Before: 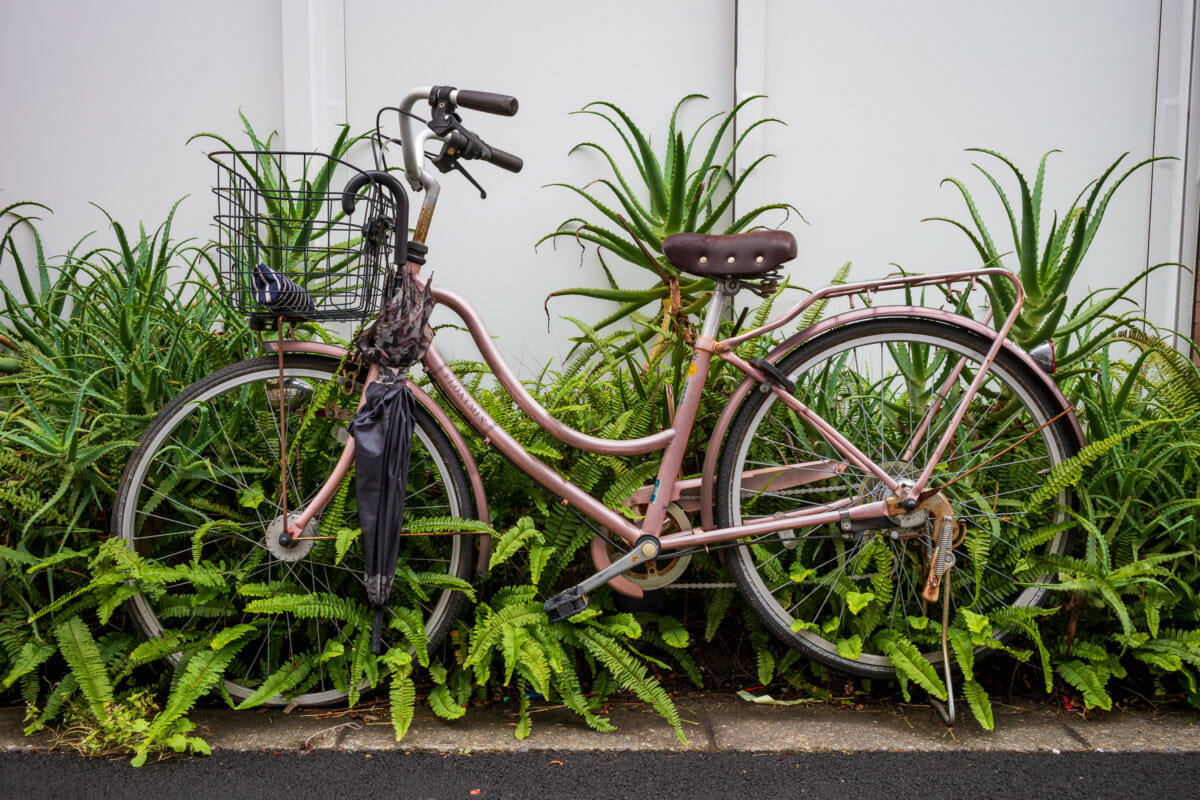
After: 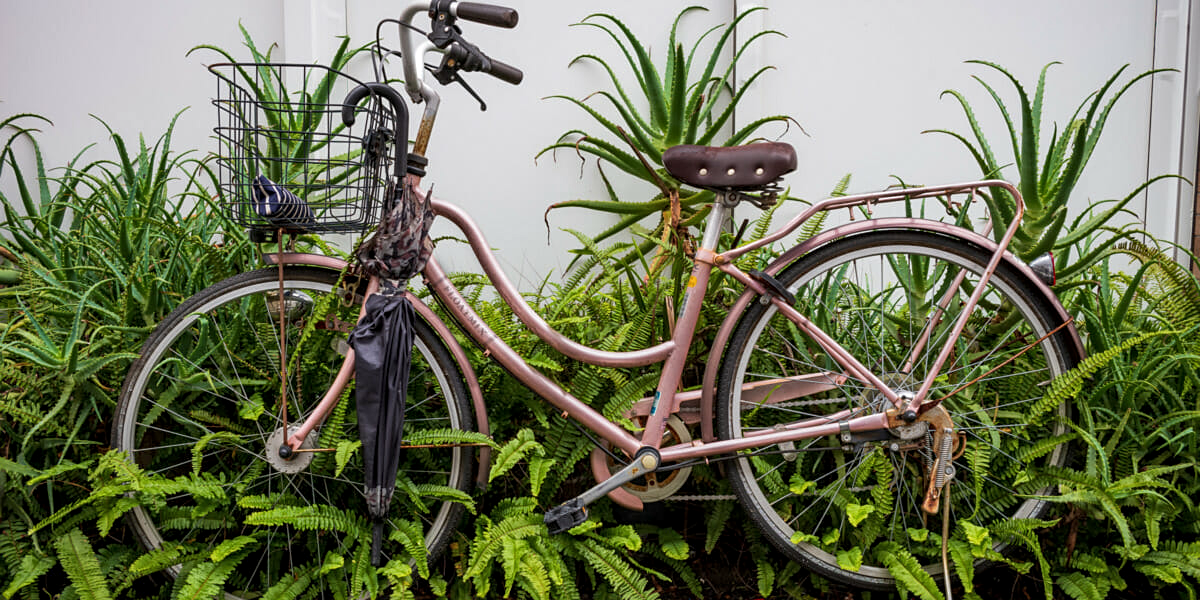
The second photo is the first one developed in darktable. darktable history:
local contrast: highlights 100%, shadows 101%, detail 119%, midtone range 0.2
crop: top 11.042%, bottom 13.934%
sharpen: amount 0.217
